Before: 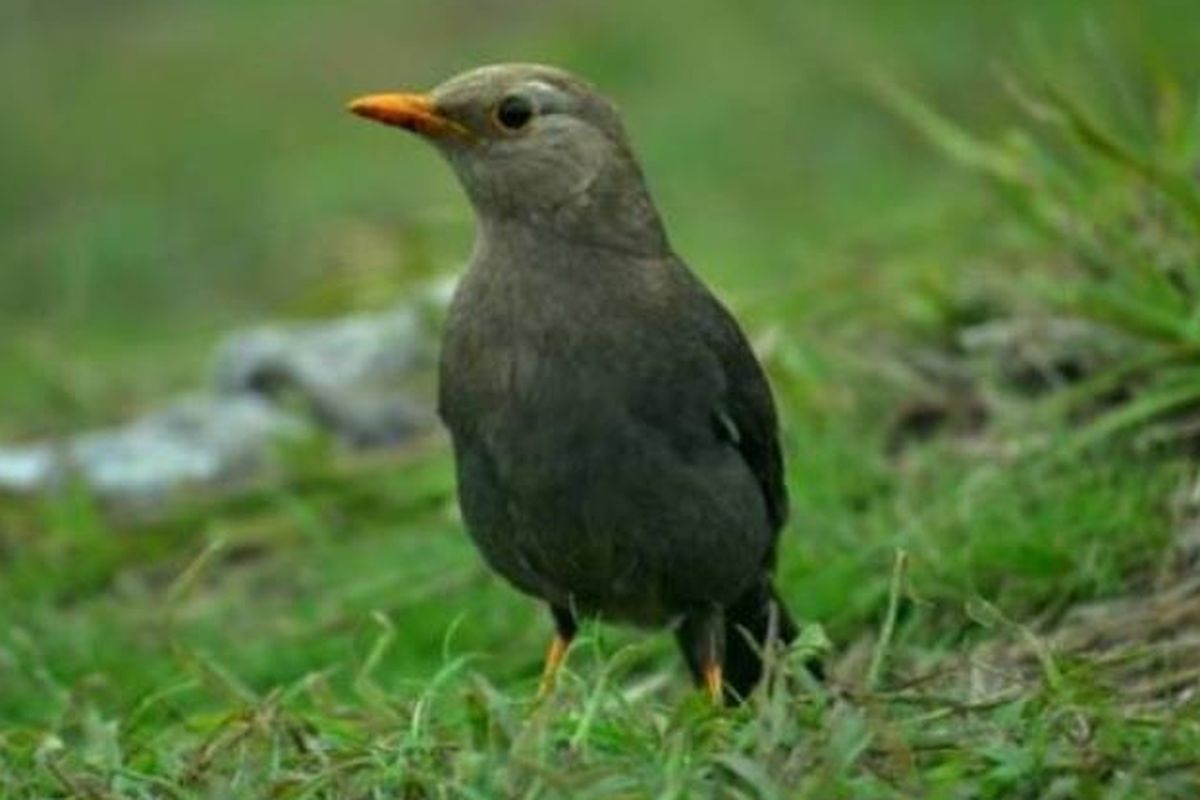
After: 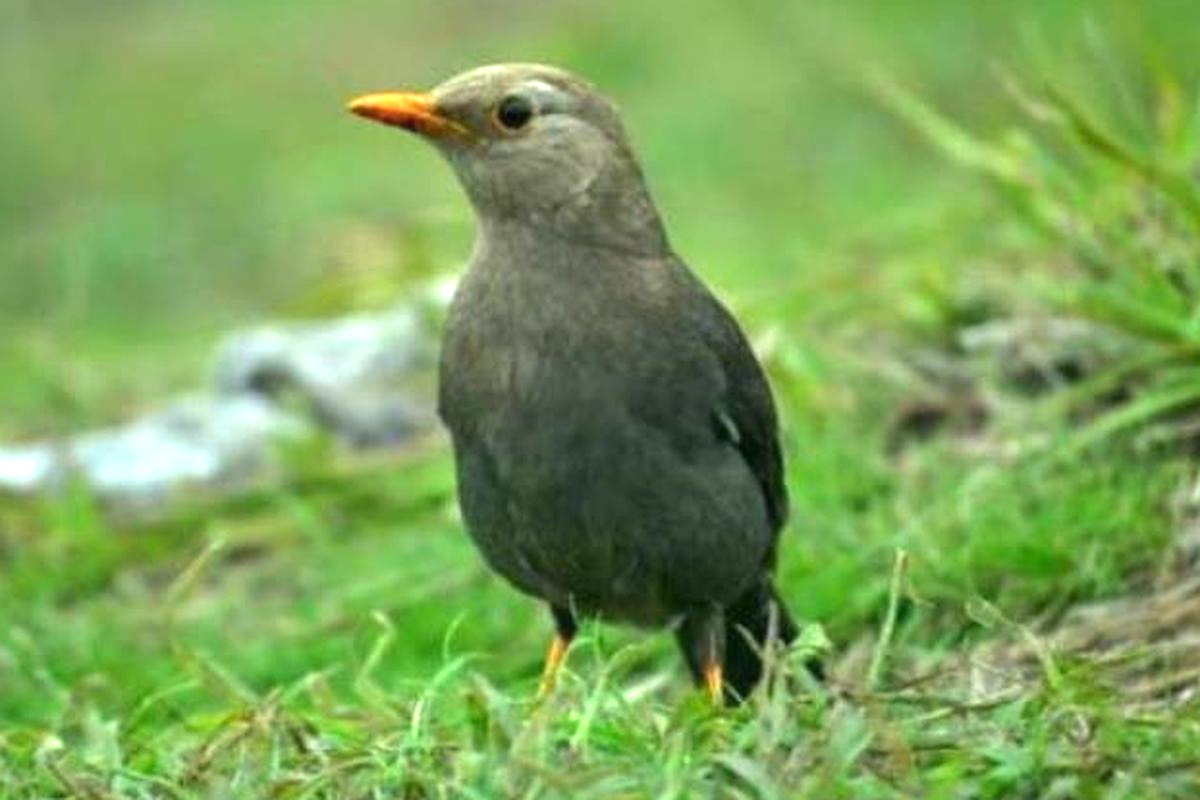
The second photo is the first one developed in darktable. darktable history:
exposure: black level correction 0, exposure 1.121 EV, compensate exposure bias true, compensate highlight preservation false
